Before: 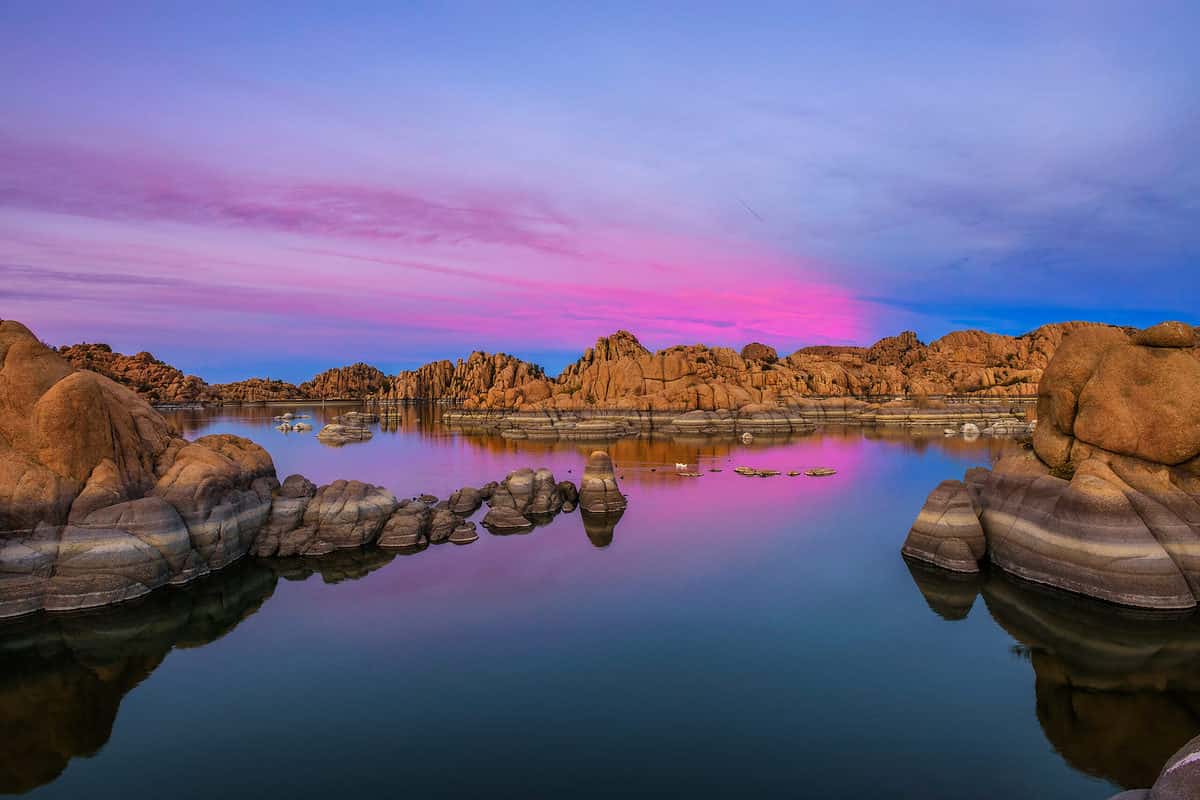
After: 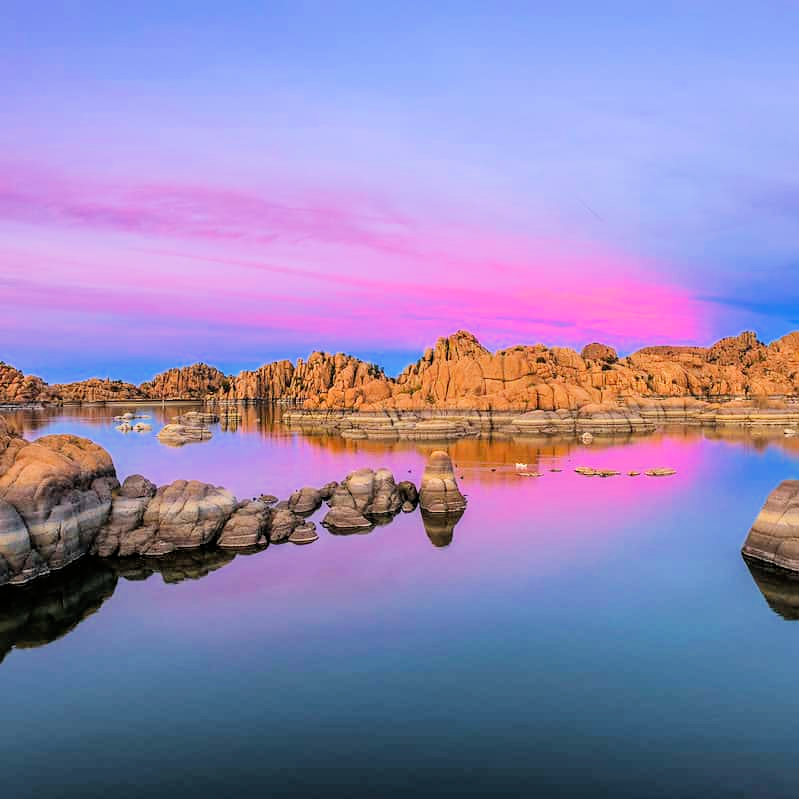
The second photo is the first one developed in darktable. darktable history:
crop and rotate: left 13.356%, right 20.06%
exposure: black level correction 0, exposure 1 EV, compensate exposure bias true, compensate highlight preservation false
filmic rgb: black relative exposure -7.1 EV, white relative exposure 5.38 EV, threshold 3.02 EV, hardness 3.03, color science v6 (2022), enable highlight reconstruction true
tone equalizer: -8 EV -0.394 EV, -7 EV -0.374 EV, -6 EV -0.296 EV, -5 EV -0.256 EV, -3 EV 0.209 EV, -2 EV 0.309 EV, -1 EV 0.407 EV, +0 EV 0.423 EV
